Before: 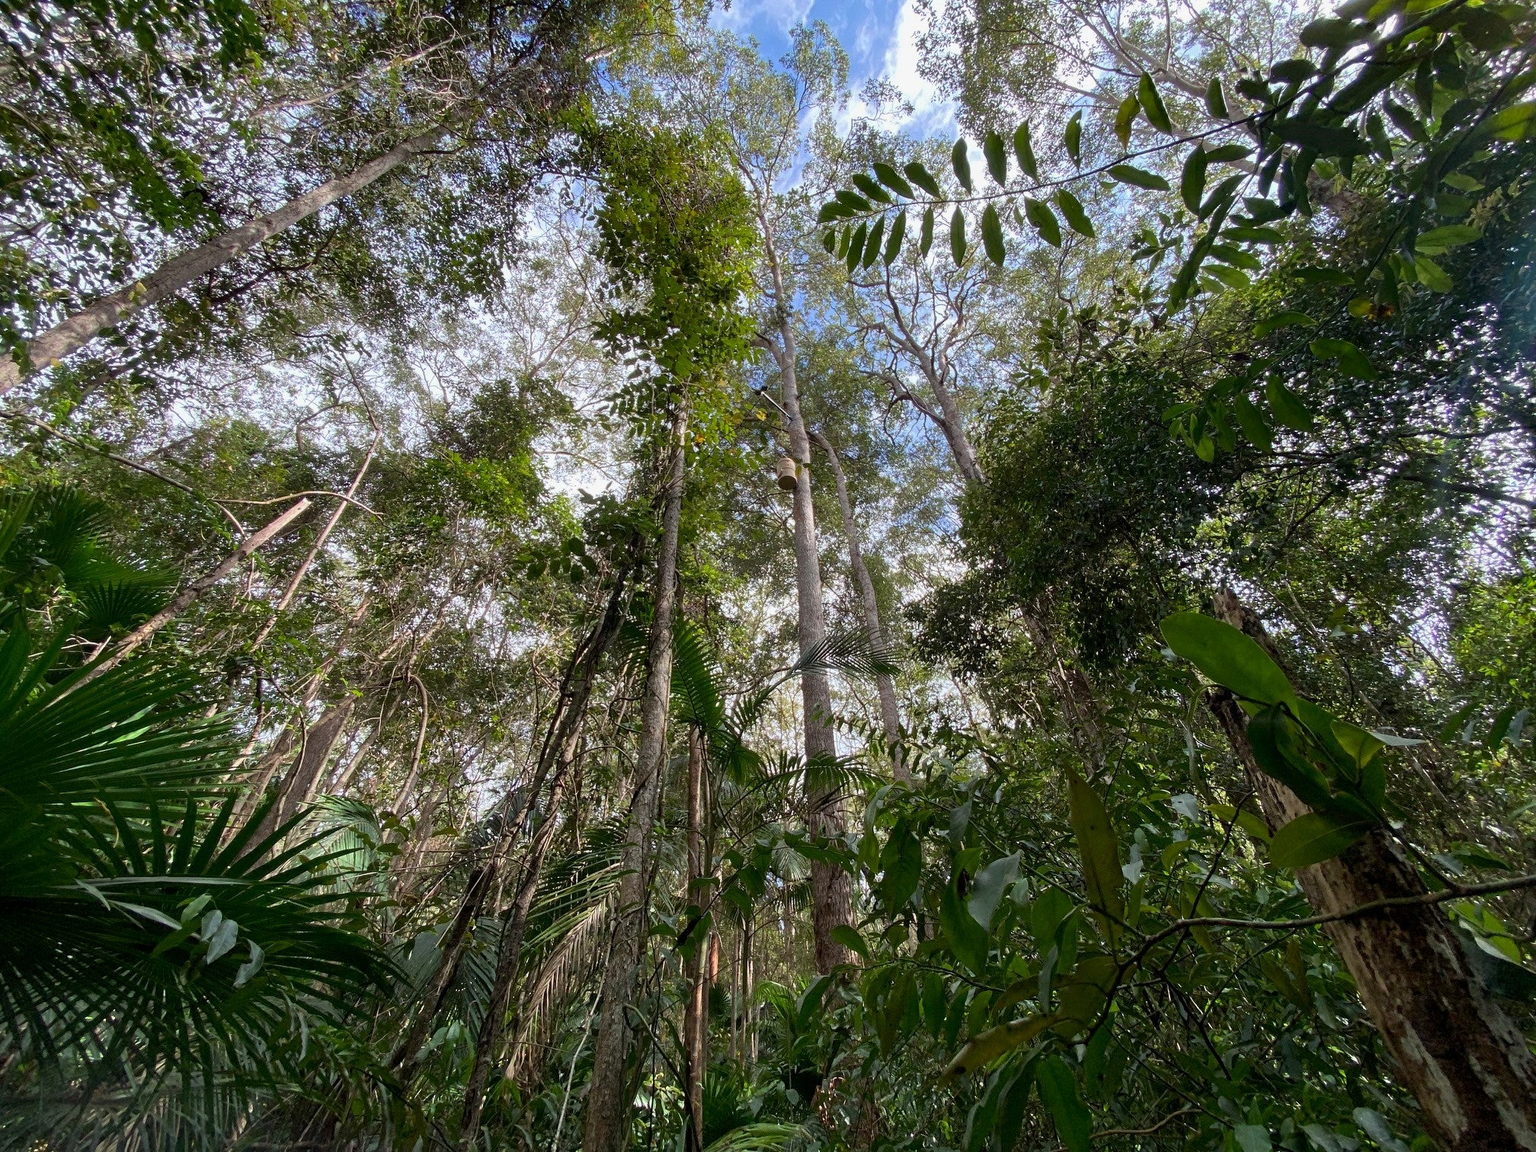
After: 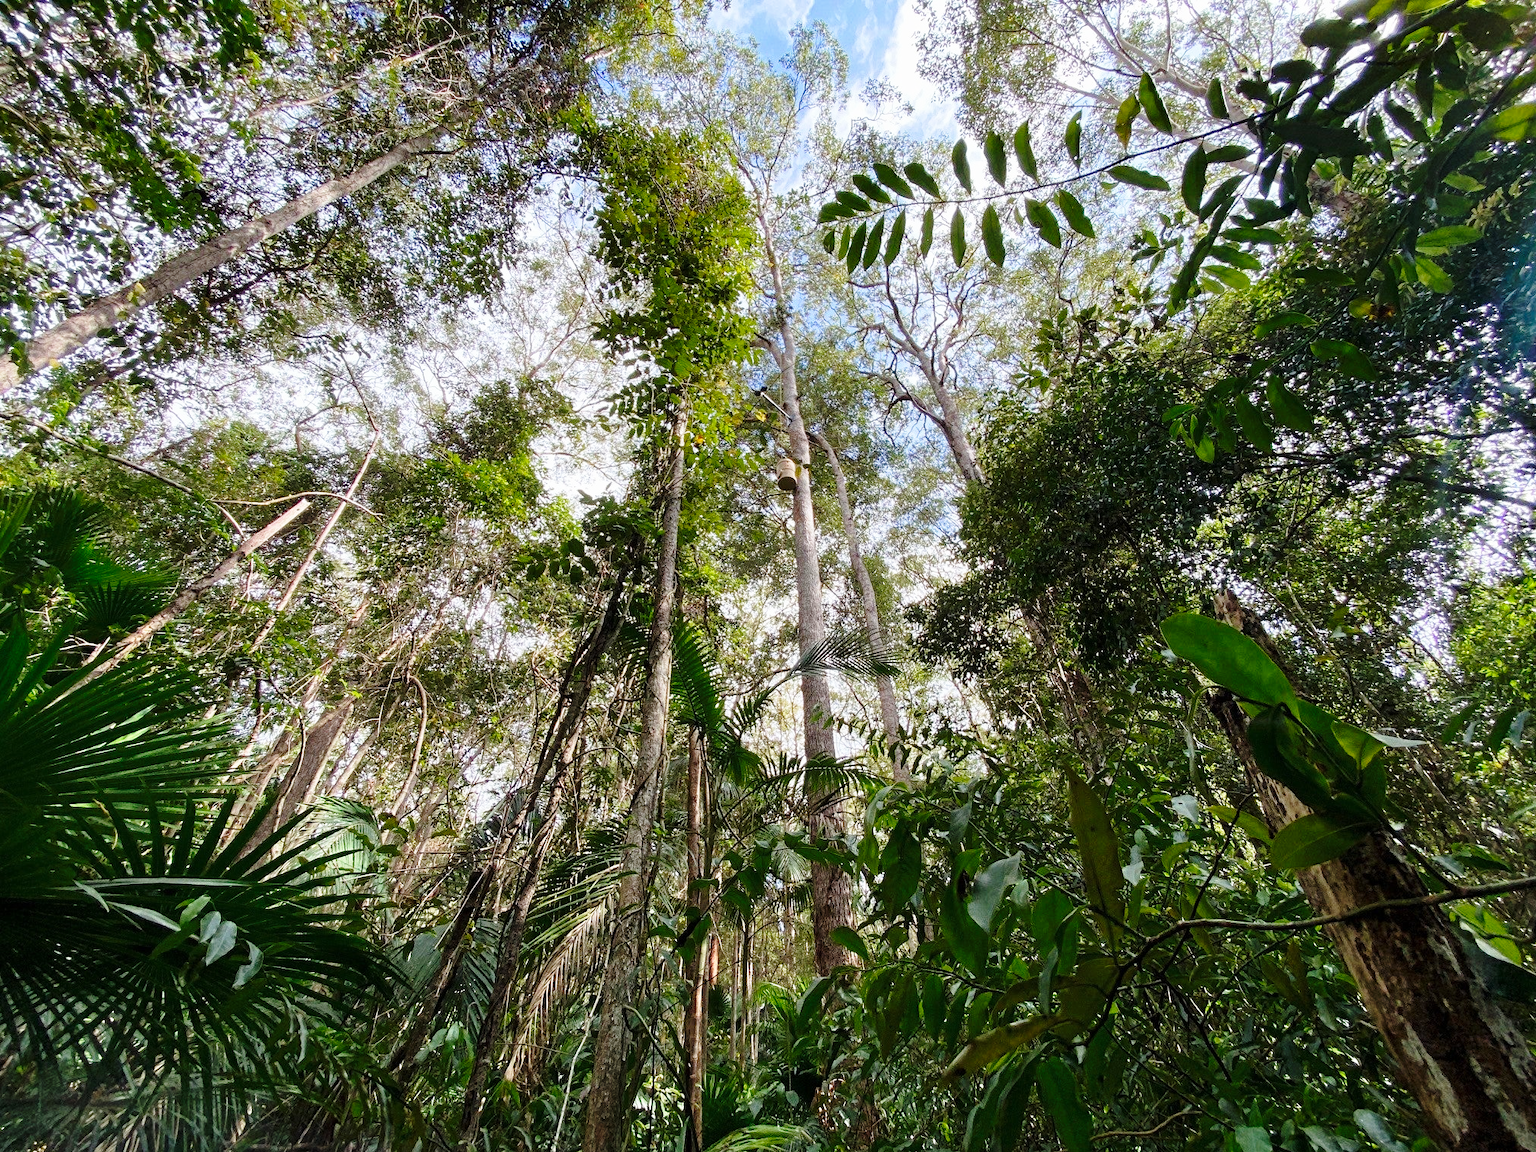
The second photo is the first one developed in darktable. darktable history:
base curve: curves: ch0 [(0, 0) (0.028, 0.03) (0.121, 0.232) (0.46, 0.748) (0.859, 0.968) (1, 1)], preserve colors none
crop and rotate: left 0.126%
